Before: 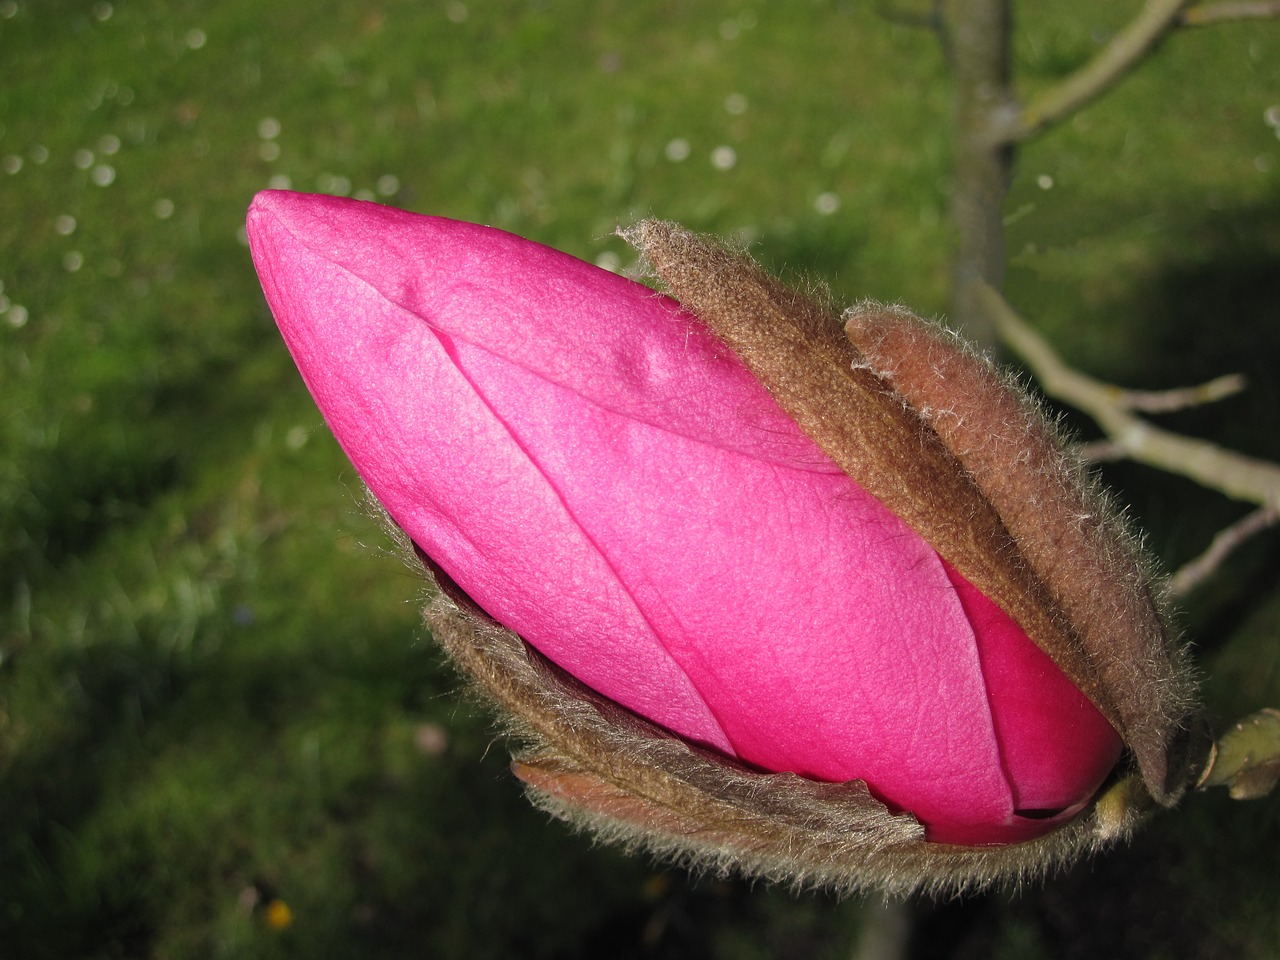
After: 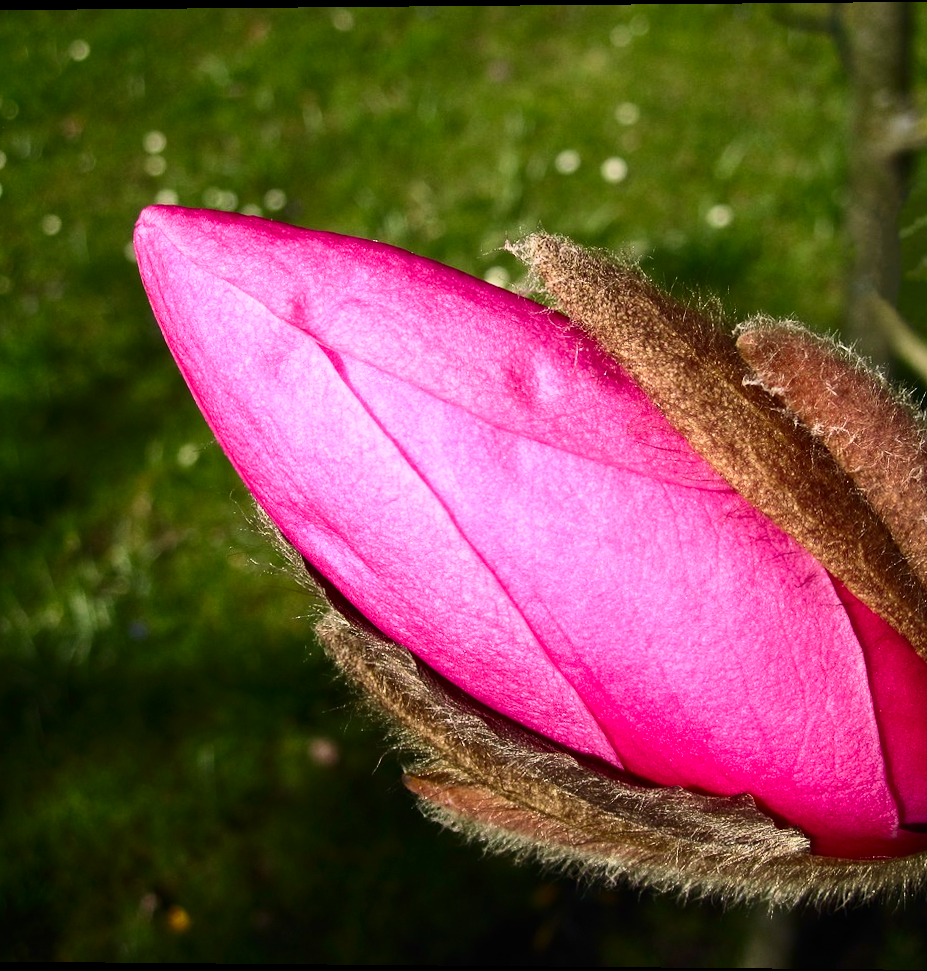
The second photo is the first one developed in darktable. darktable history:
velvia: on, module defaults
crop and rotate: left 9.061%, right 20.142%
contrast brightness saturation: contrast 0.4, brightness 0.05, saturation 0.25
rotate and perspective: lens shift (vertical) 0.048, lens shift (horizontal) -0.024, automatic cropping off
